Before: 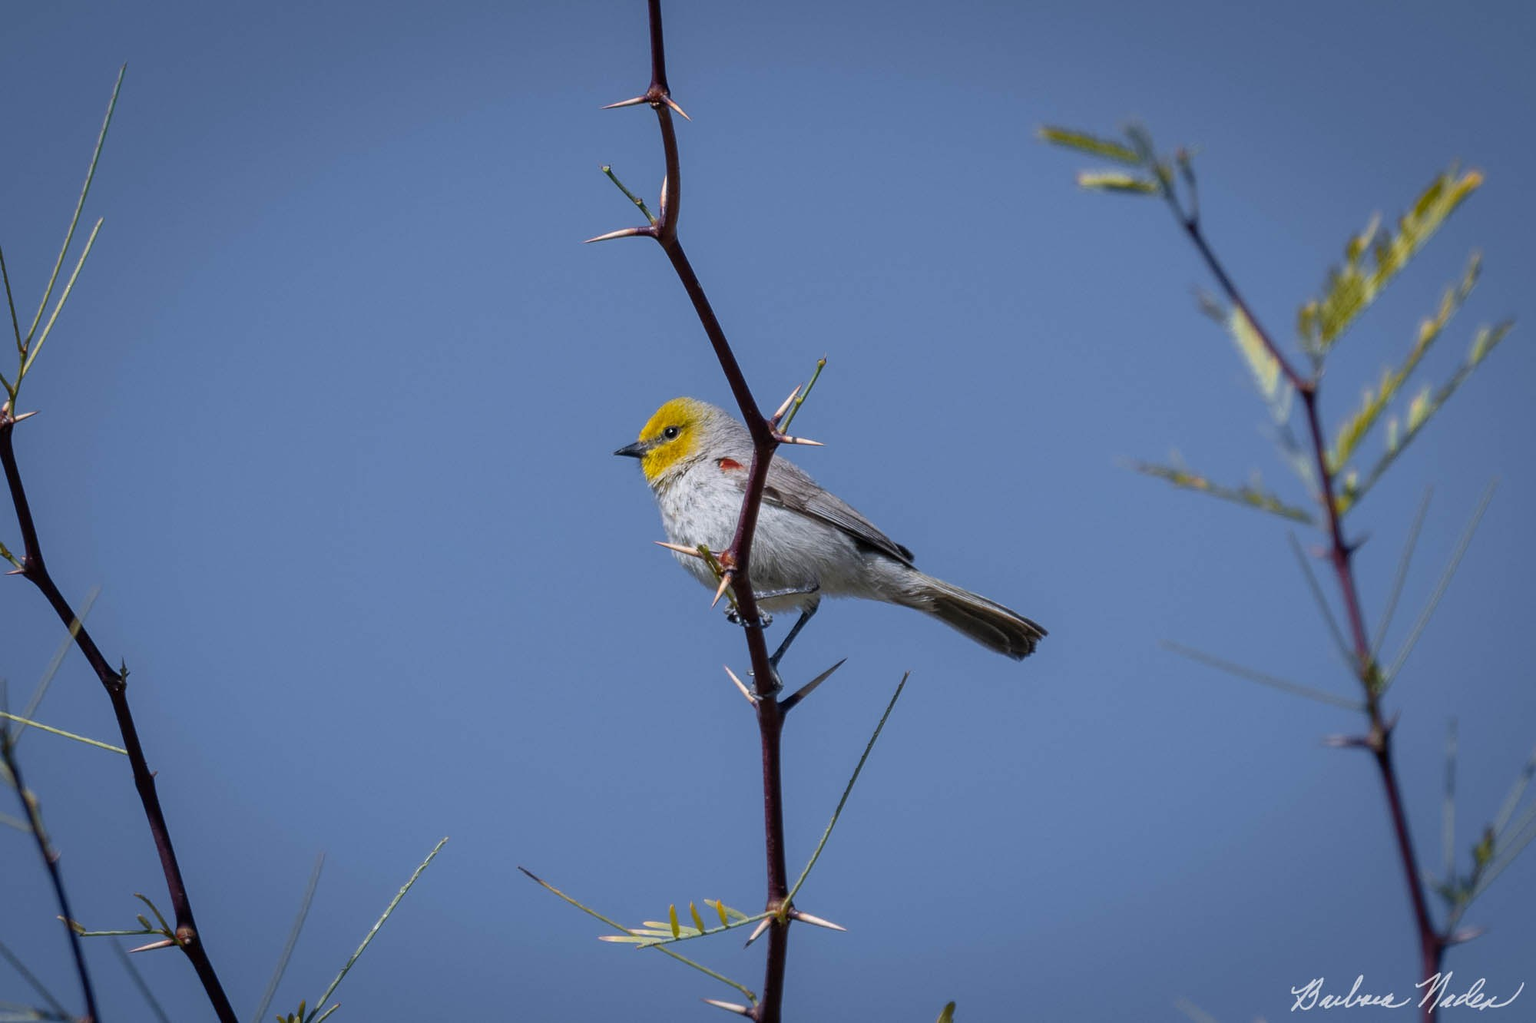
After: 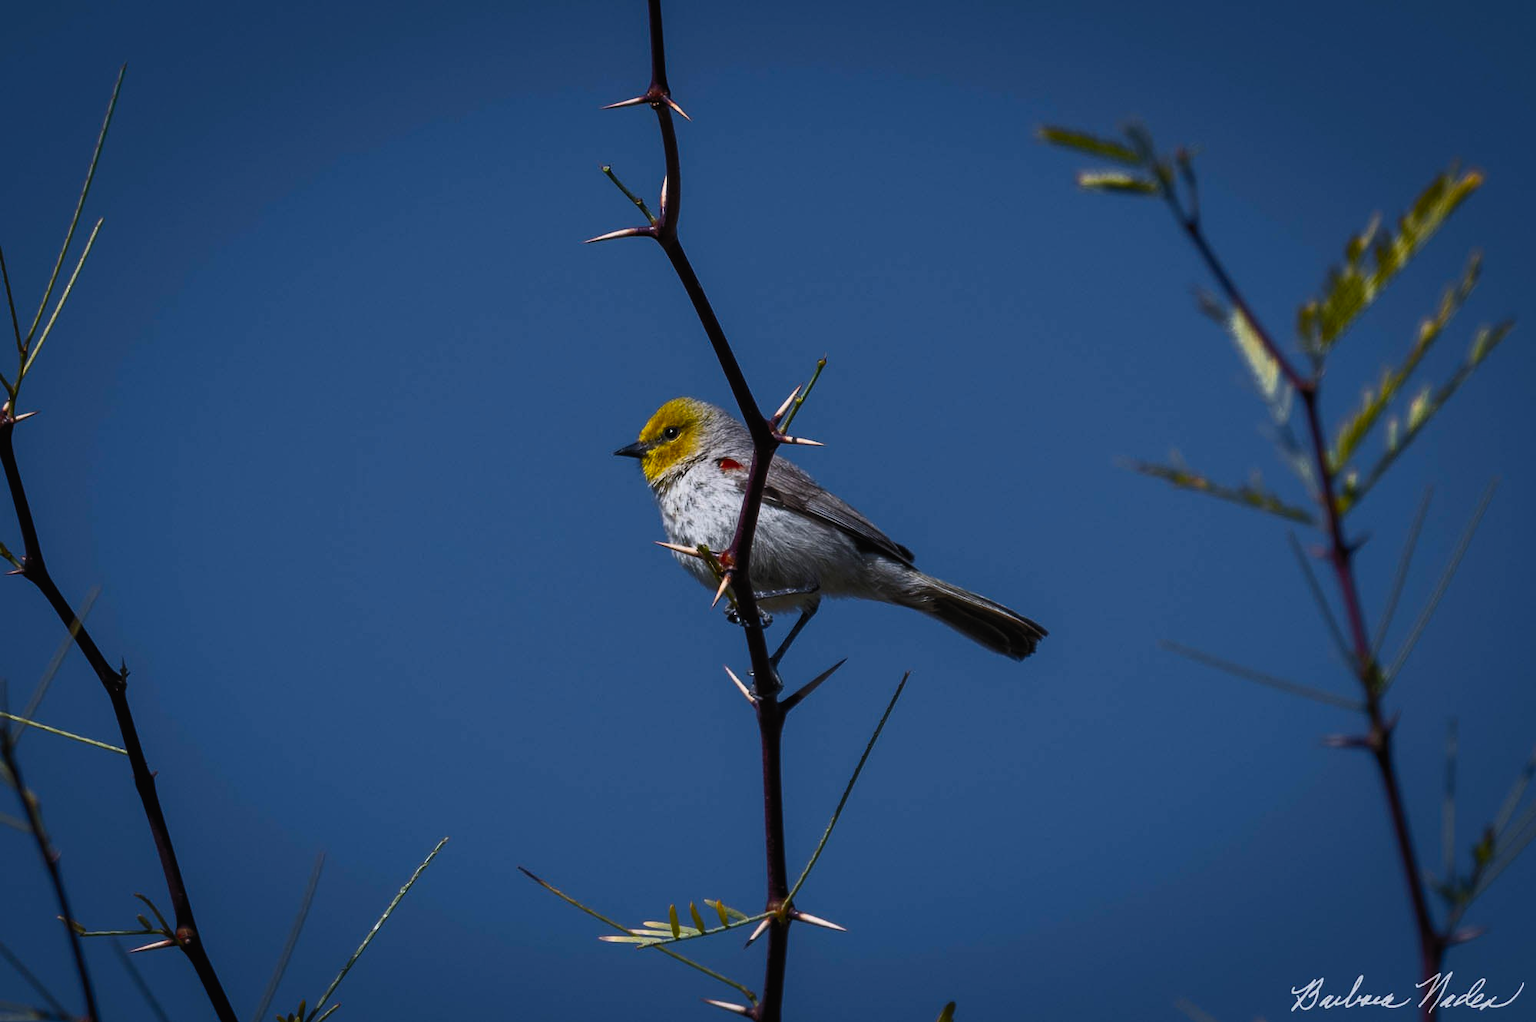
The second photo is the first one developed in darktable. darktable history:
contrast brightness saturation: contrast 0.83, brightness 0.59, saturation 0.59
filmic rgb: black relative exposure -7.65 EV, white relative exposure 4.56 EV, hardness 3.61, color science v6 (2022)
exposure: exposure -1.468 EV, compensate highlight preservation false
